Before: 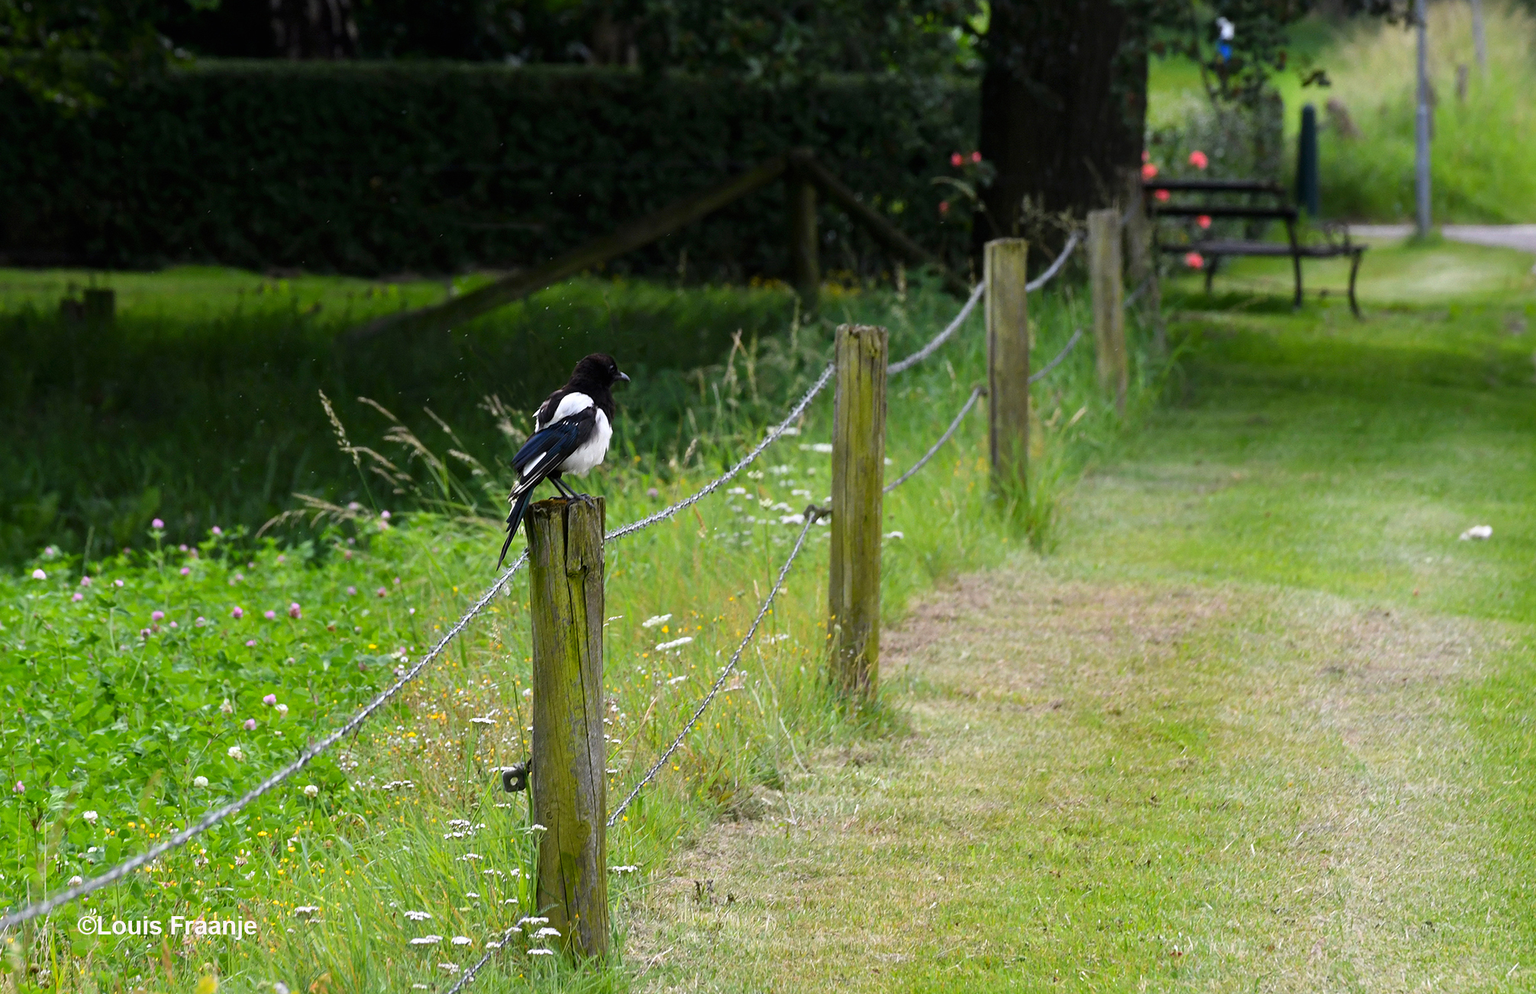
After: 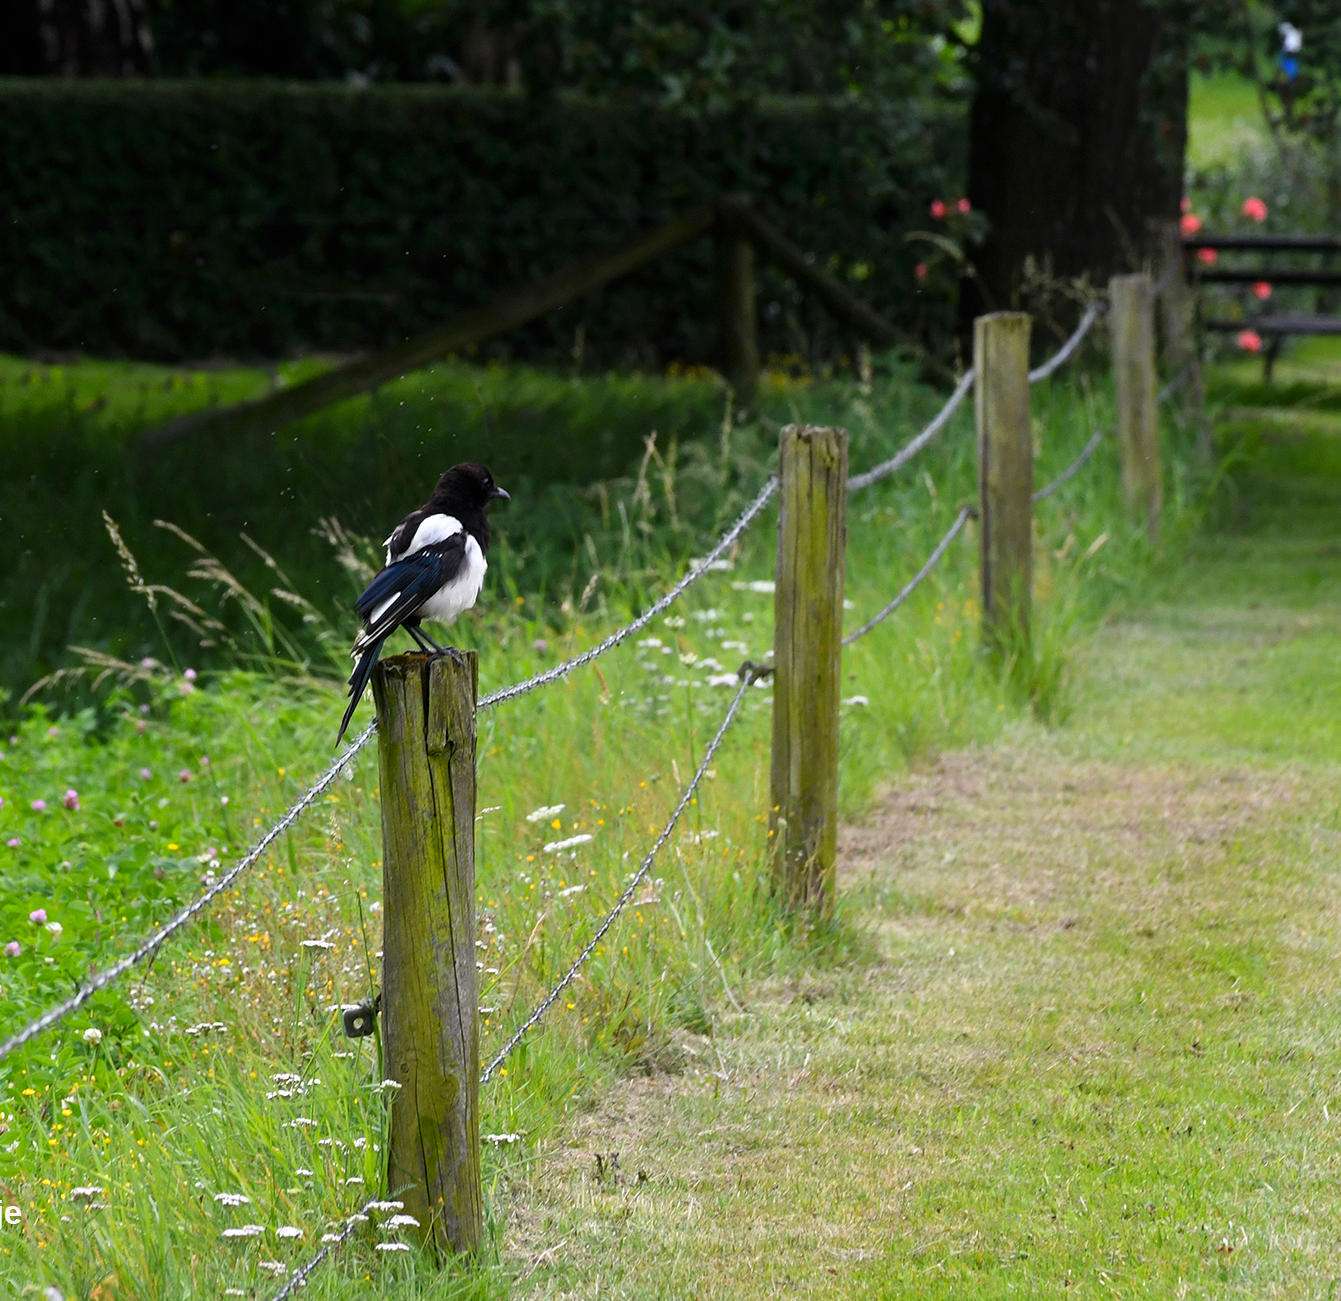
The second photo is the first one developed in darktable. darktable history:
white balance: emerald 1
crop and rotate: left 15.754%, right 17.579%
